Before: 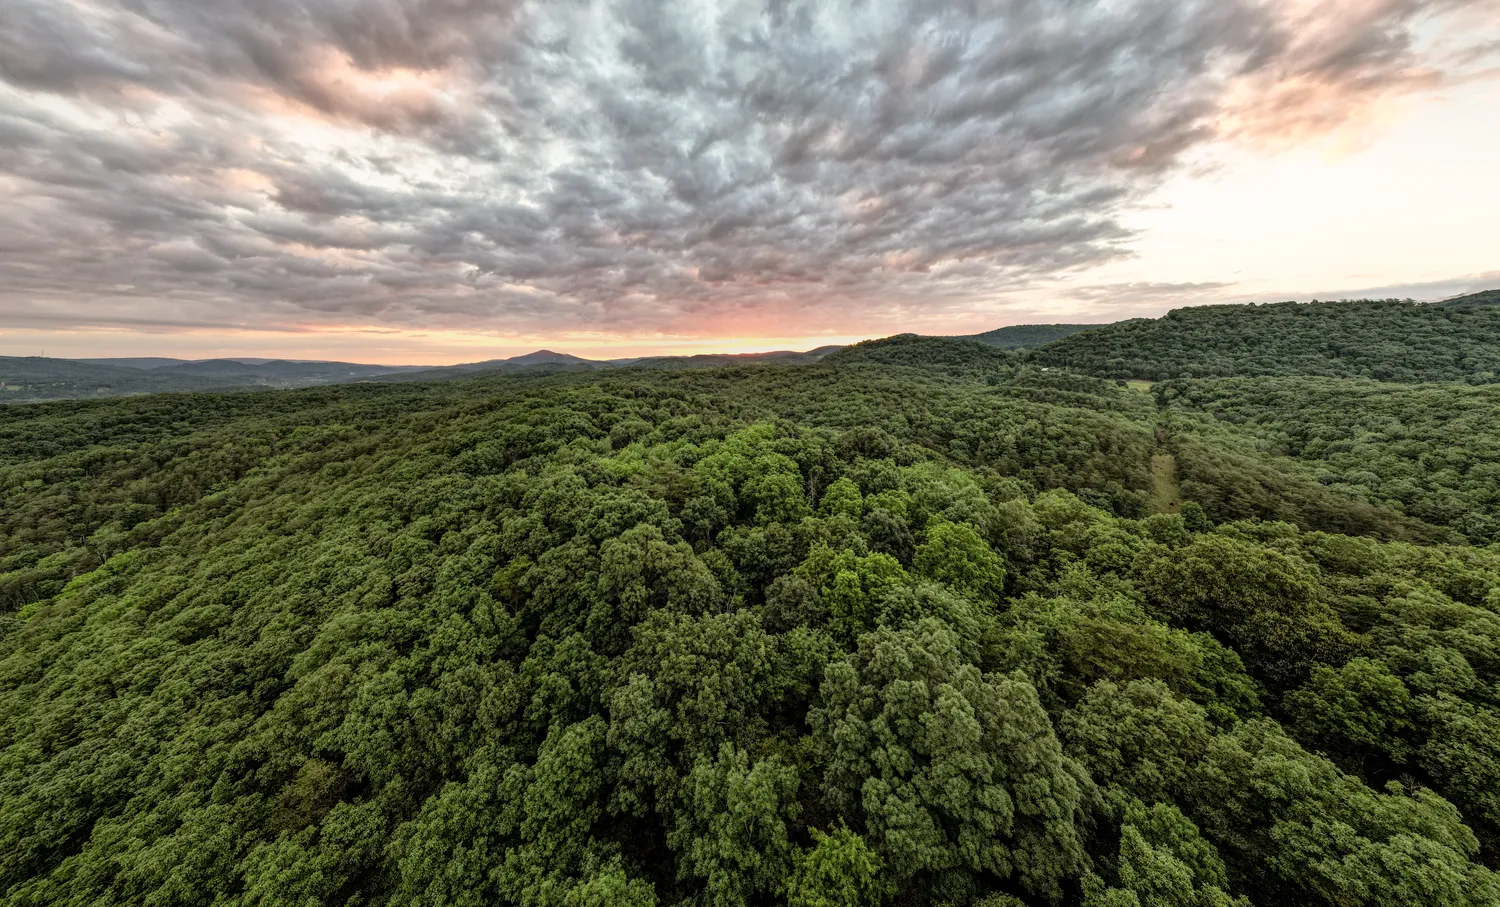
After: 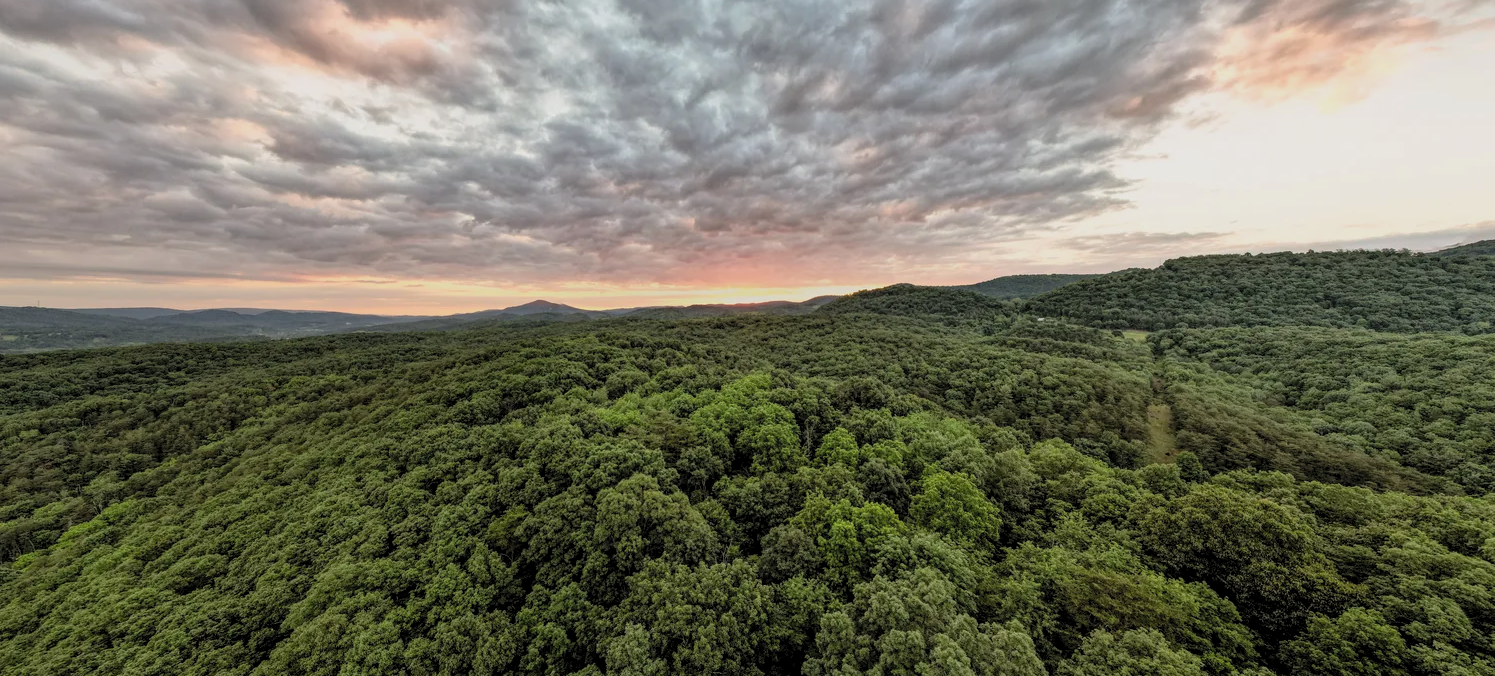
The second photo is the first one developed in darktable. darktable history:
exposure: exposure -0.25 EV, compensate highlight preservation false
contrast brightness saturation: contrast -0.106
levels: black 0.088%, levels [0.073, 0.497, 0.972]
crop: left 0.268%, top 5.54%, bottom 19.878%
